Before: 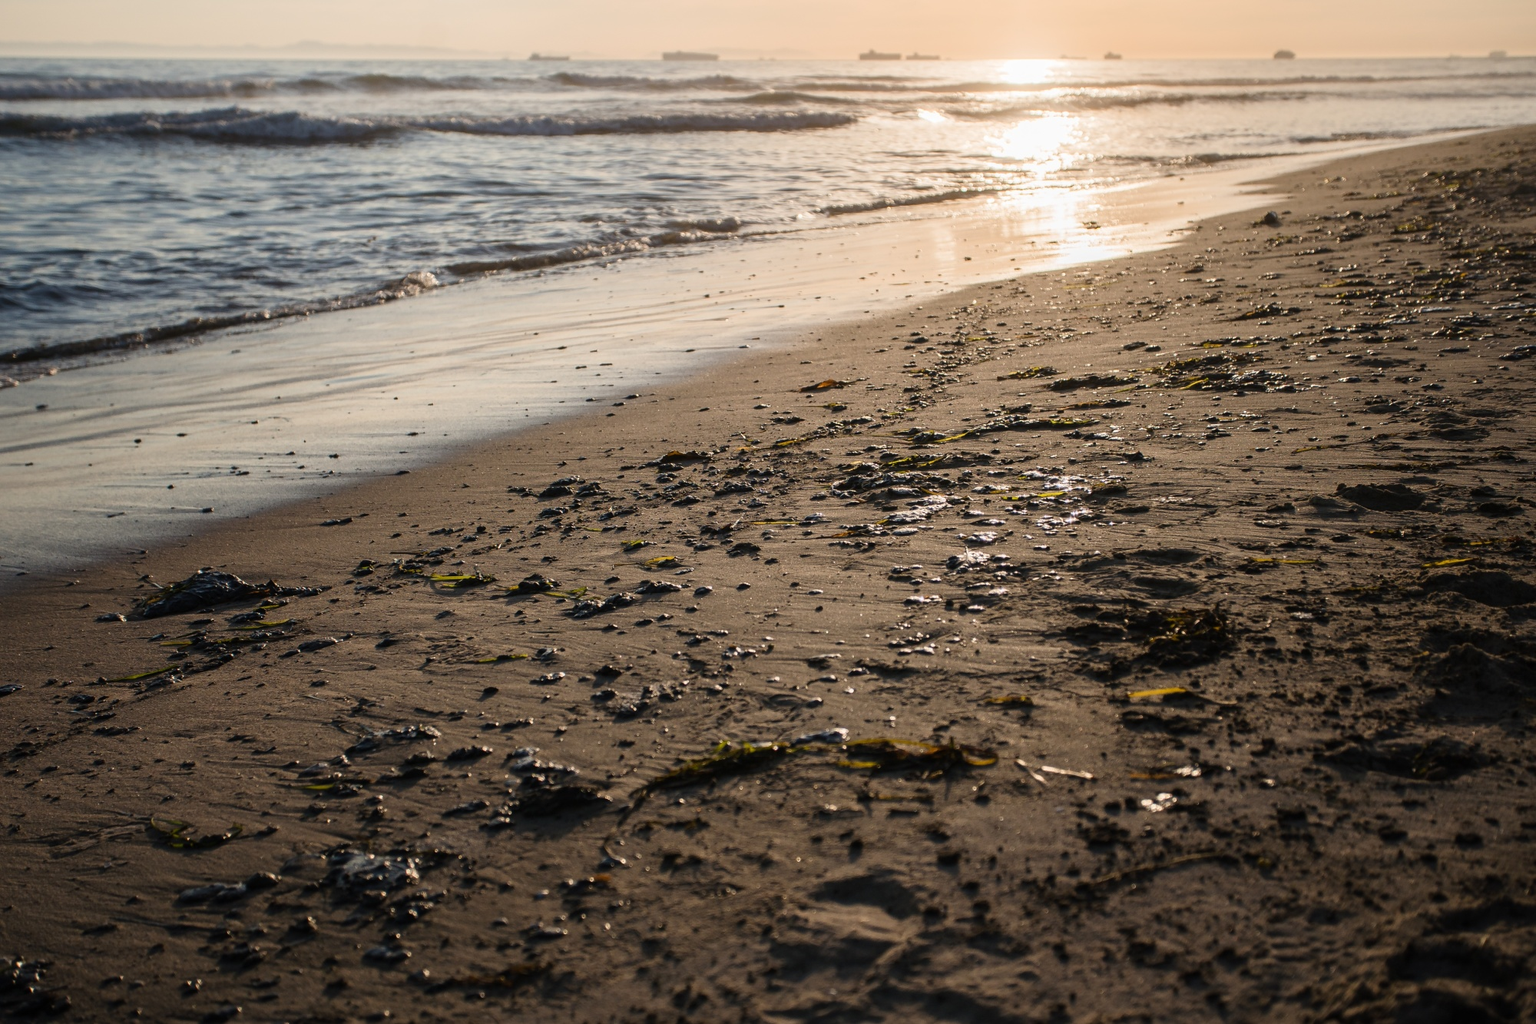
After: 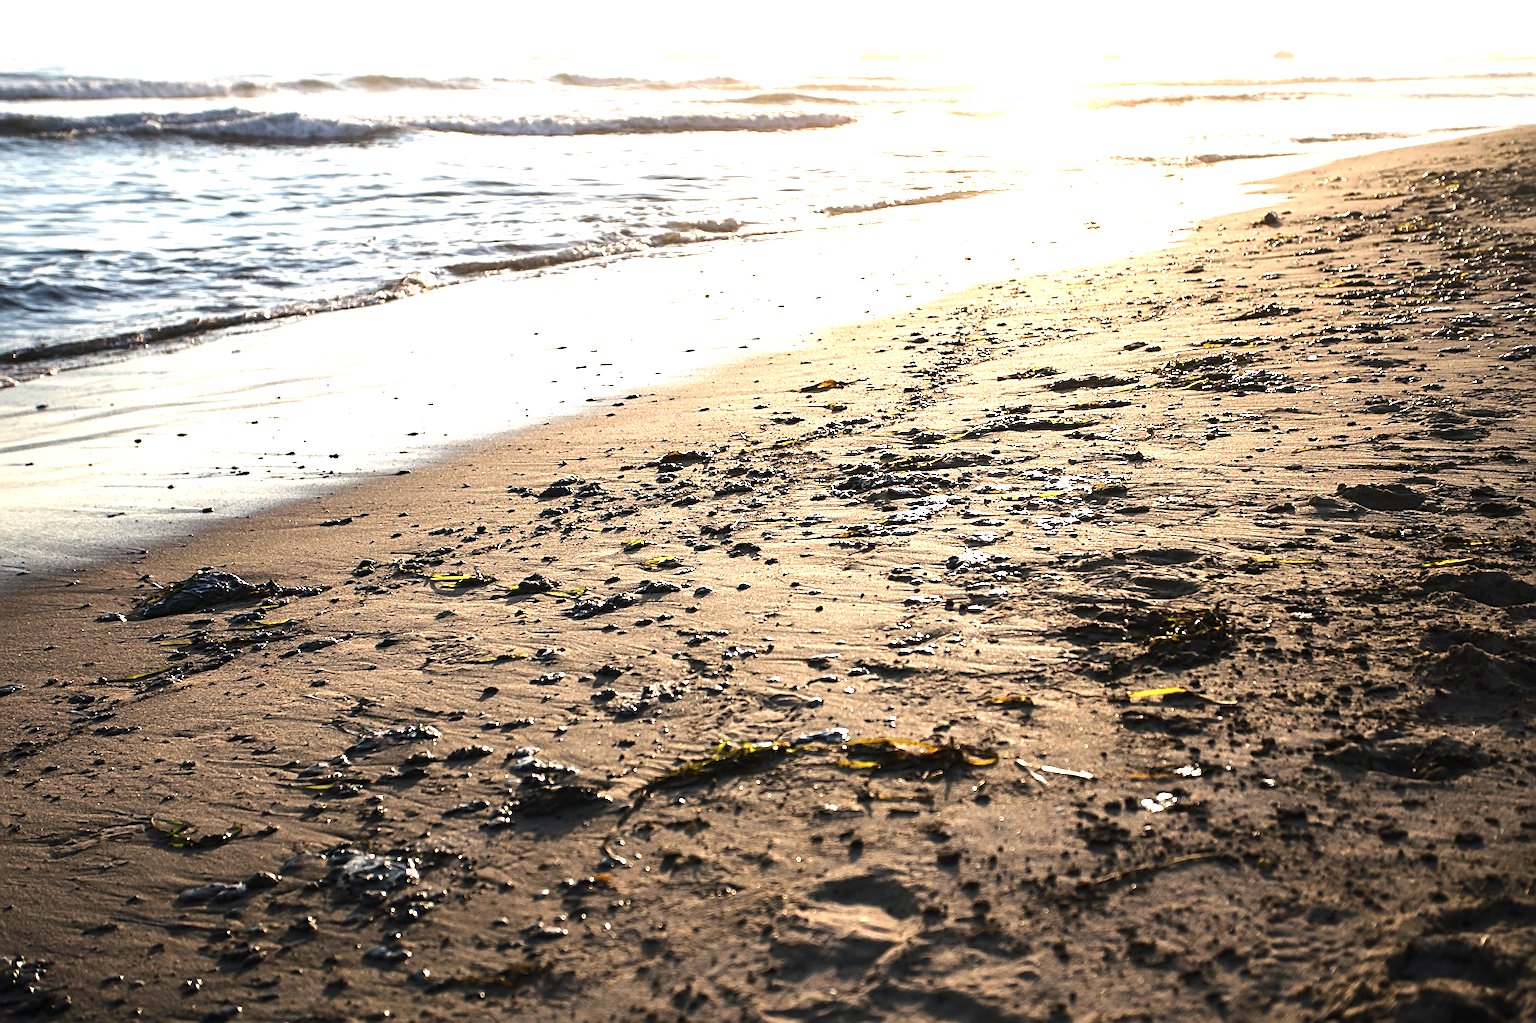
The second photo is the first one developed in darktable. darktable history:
exposure: black level correction 0, exposure 1.473 EV, compensate highlight preservation false
sharpen: on, module defaults
tone equalizer: -8 EV -0.405 EV, -7 EV -0.356 EV, -6 EV -0.301 EV, -5 EV -0.223 EV, -3 EV 0.208 EV, -2 EV 0.353 EV, -1 EV 0.413 EV, +0 EV 0.405 EV, edges refinement/feathering 500, mask exposure compensation -1.57 EV, preserve details no
